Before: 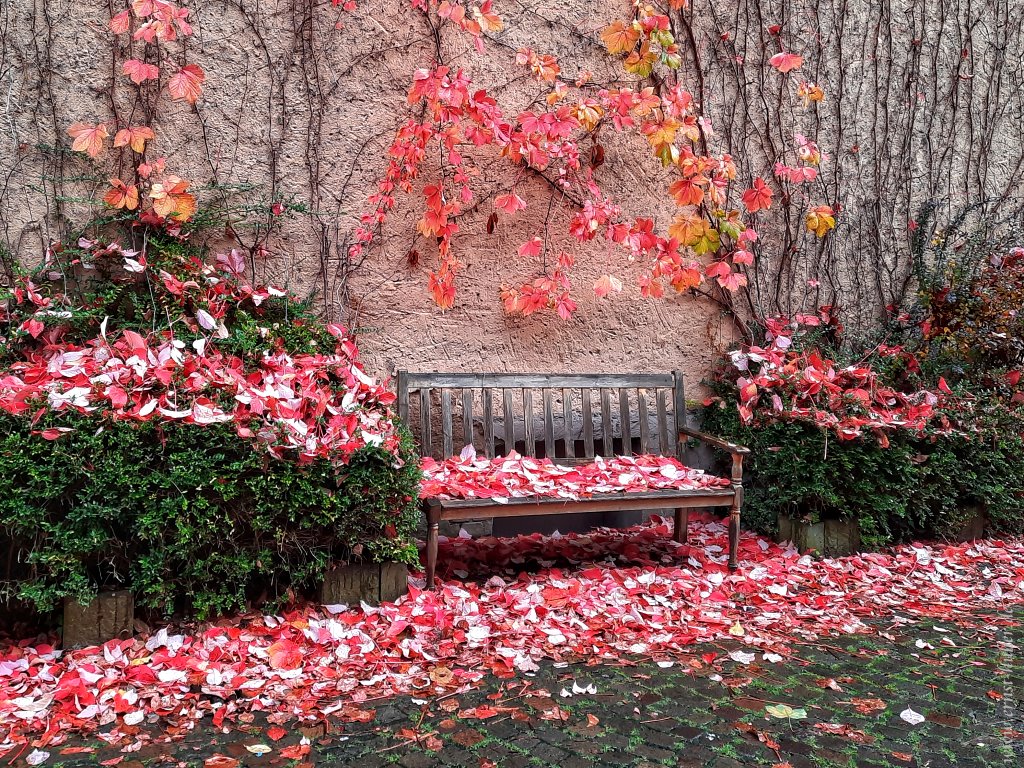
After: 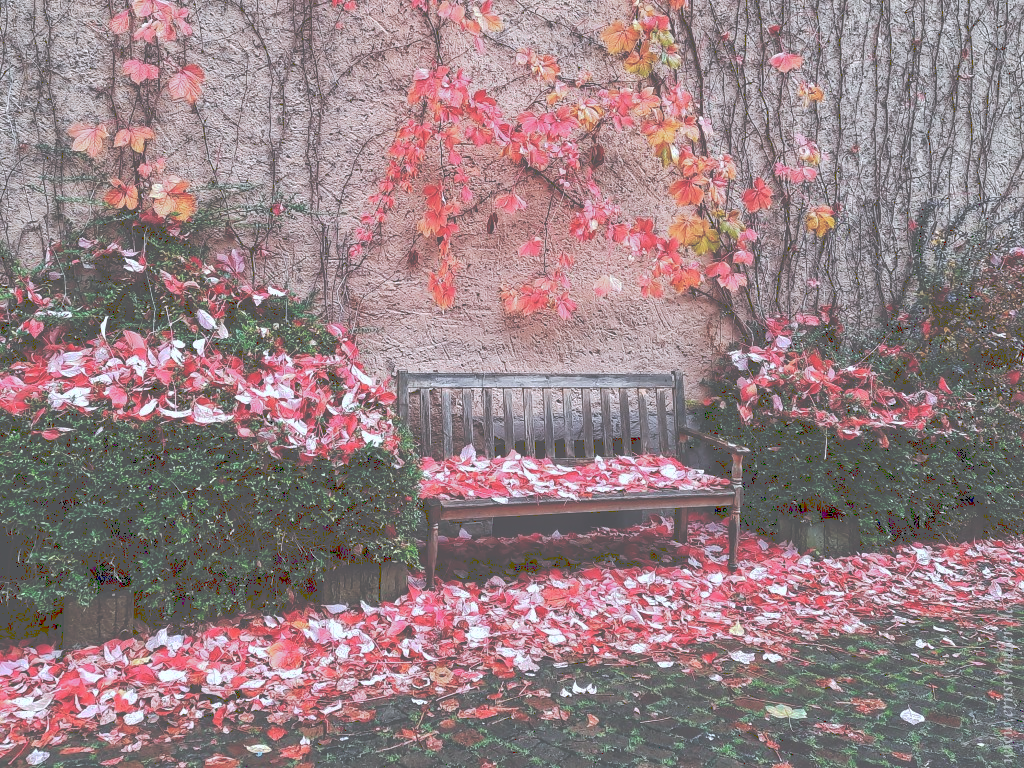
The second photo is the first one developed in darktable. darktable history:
white balance: red 0.982, blue 1.018
tone curve: curves: ch0 [(0, 0) (0.003, 0.346) (0.011, 0.346) (0.025, 0.346) (0.044, 0.35) (0.069, 0.354) (0.1, 0.361) (0.136, 0.368) (0.177, 0.381) (0.224, 0.395) (0.277, 0.421) (0.335, 0.458) (0.399, 0.502) (0.468, 0.556) (0.543, 0.617) (0.623, 0.685) (0.709, 0.748) (0.801, 0.814) (0.898, 0.865) (1, 1)], preserve colors none
color correction: highlights a* -0.137, highlights b* -5.91, shadows a* -0.137, shadows b* -0.137
